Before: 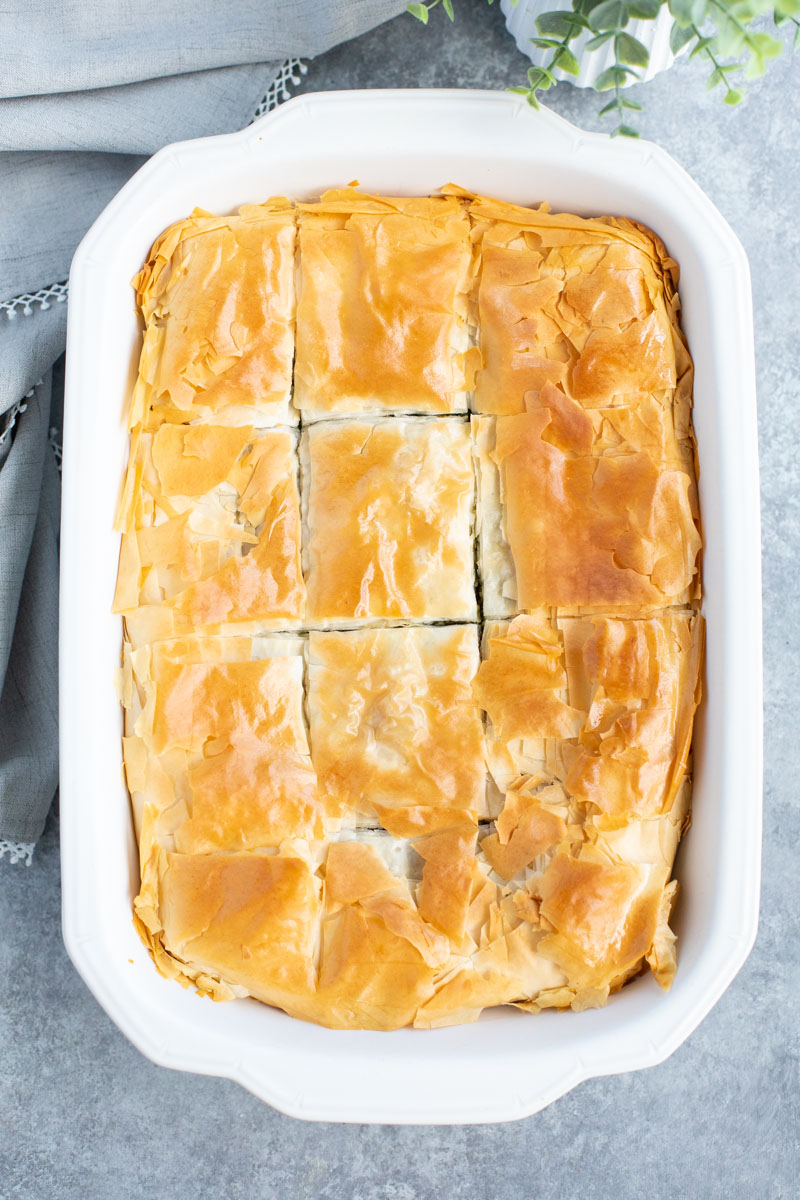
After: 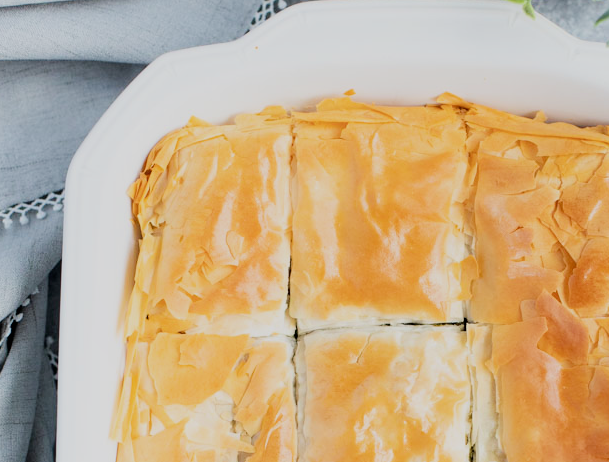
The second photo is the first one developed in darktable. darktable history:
crop: left 0.565%, top 7.644%, right 23.272%, bottom 53.811%
filmic rgb: black relative exposure -7.42 EV, white relative exposure 4.82 EV, threshold 2.99 EV, hardness 3.39, enable highlight reconstruction true
shadows and highlights: shadows -31.87, highlights 30.3
